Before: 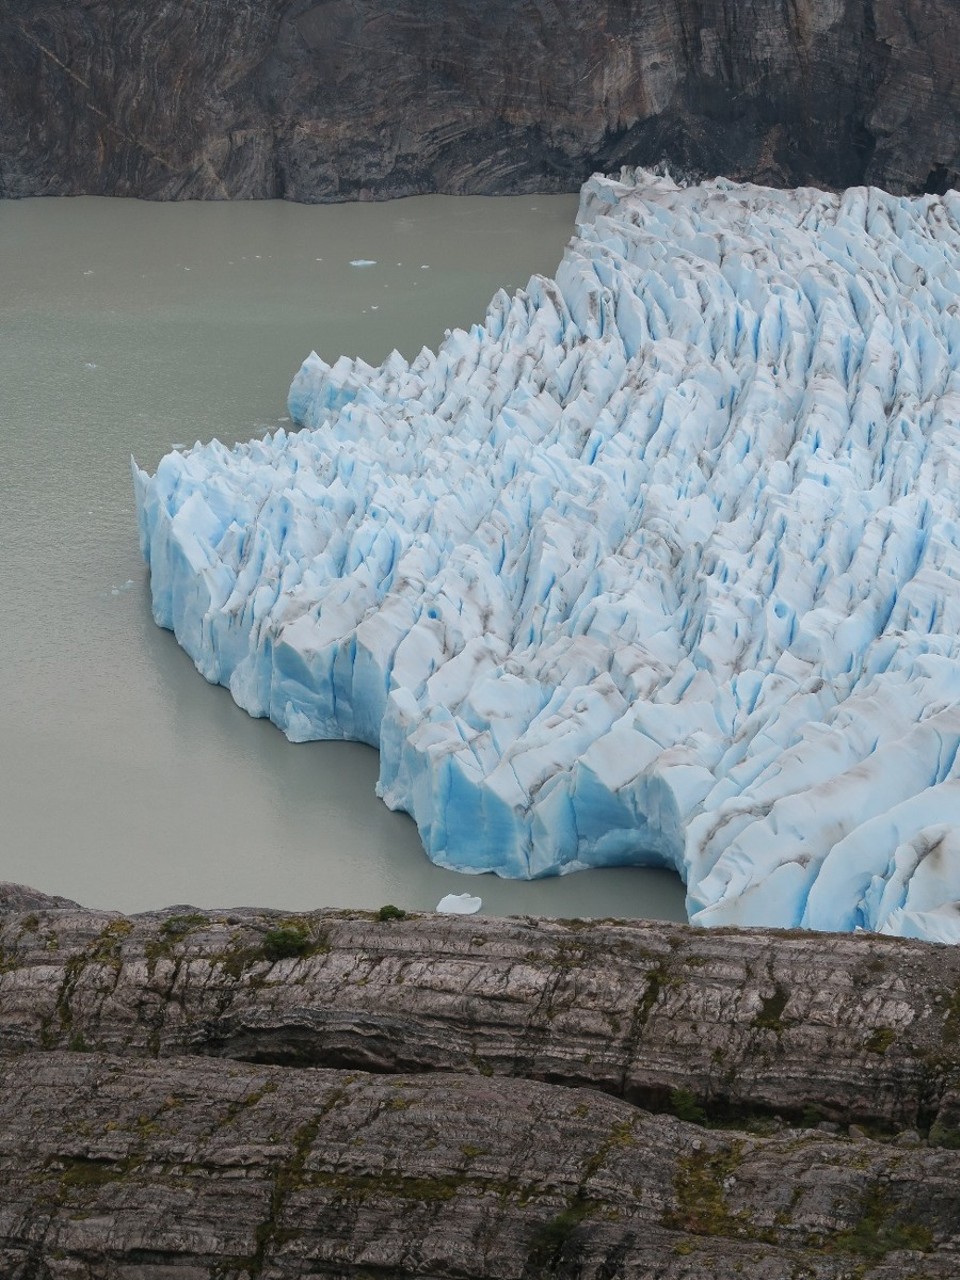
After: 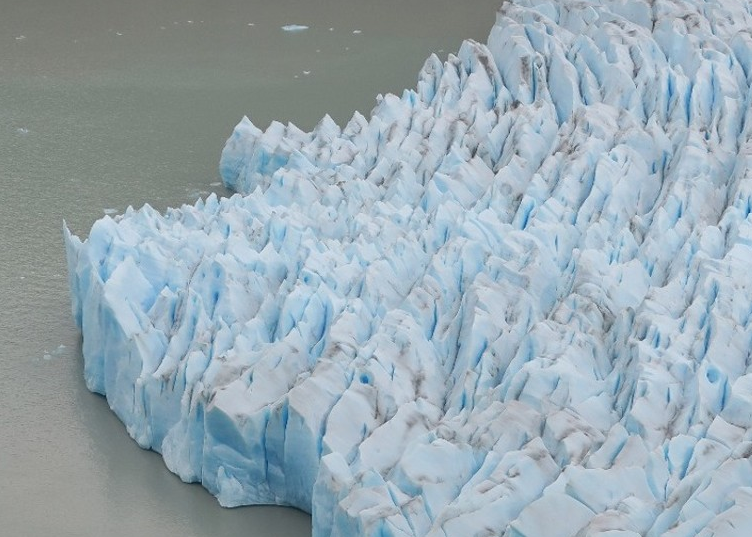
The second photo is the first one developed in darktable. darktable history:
crop: left 7.168%, top 18.37%, right 14.46%, bottom 39.616%
